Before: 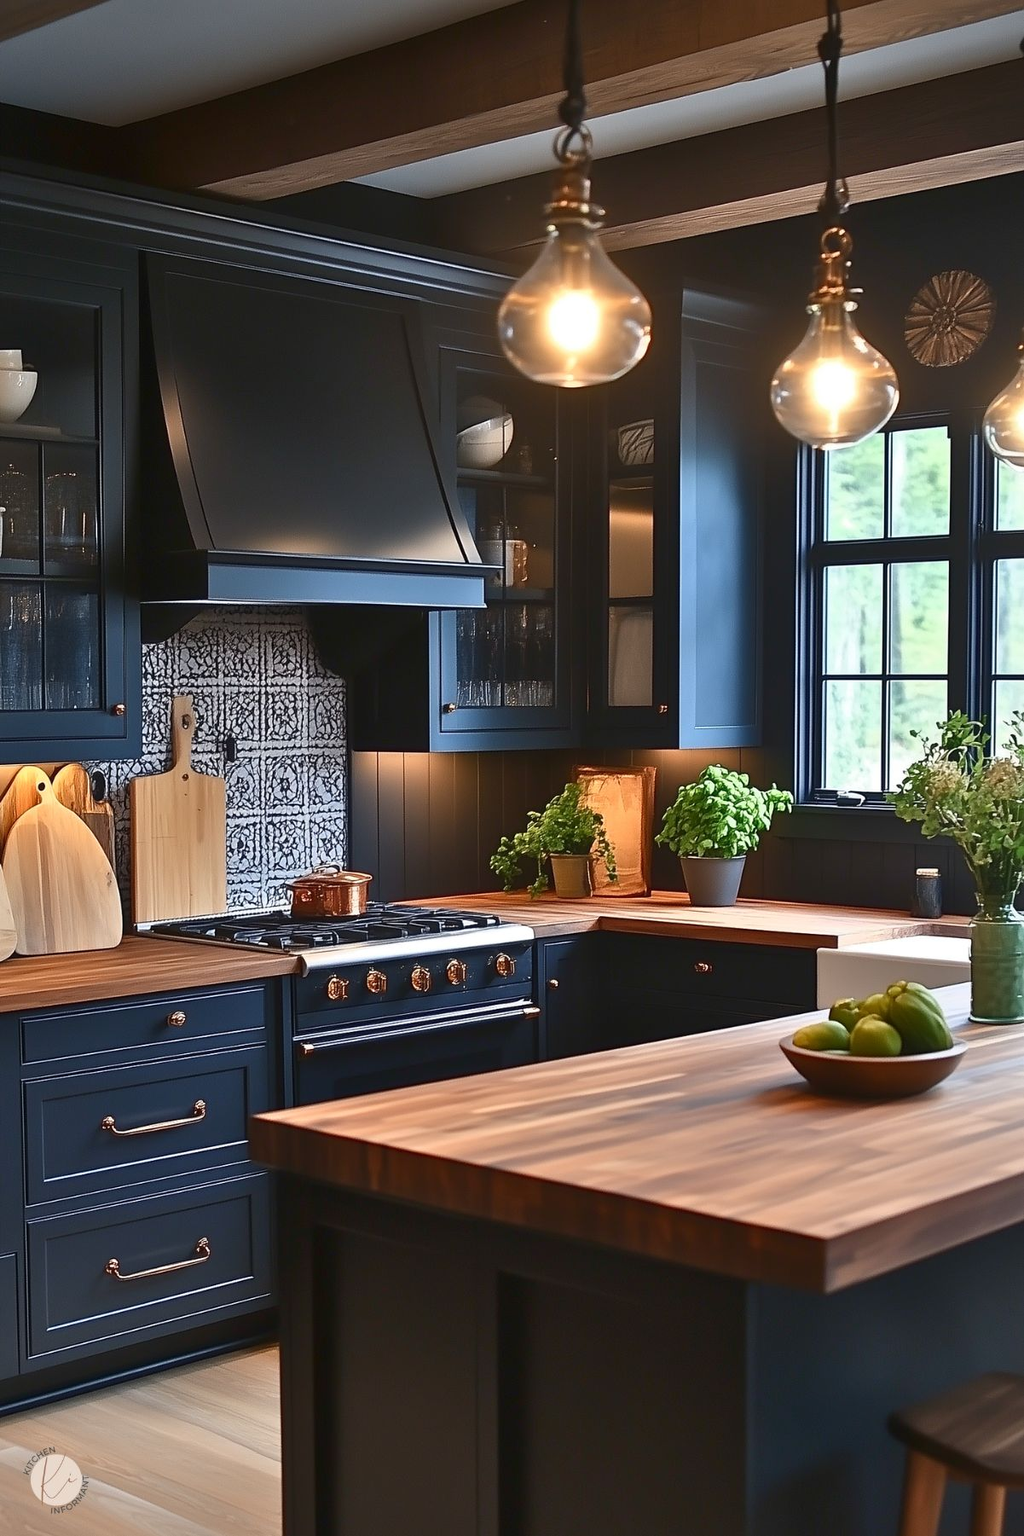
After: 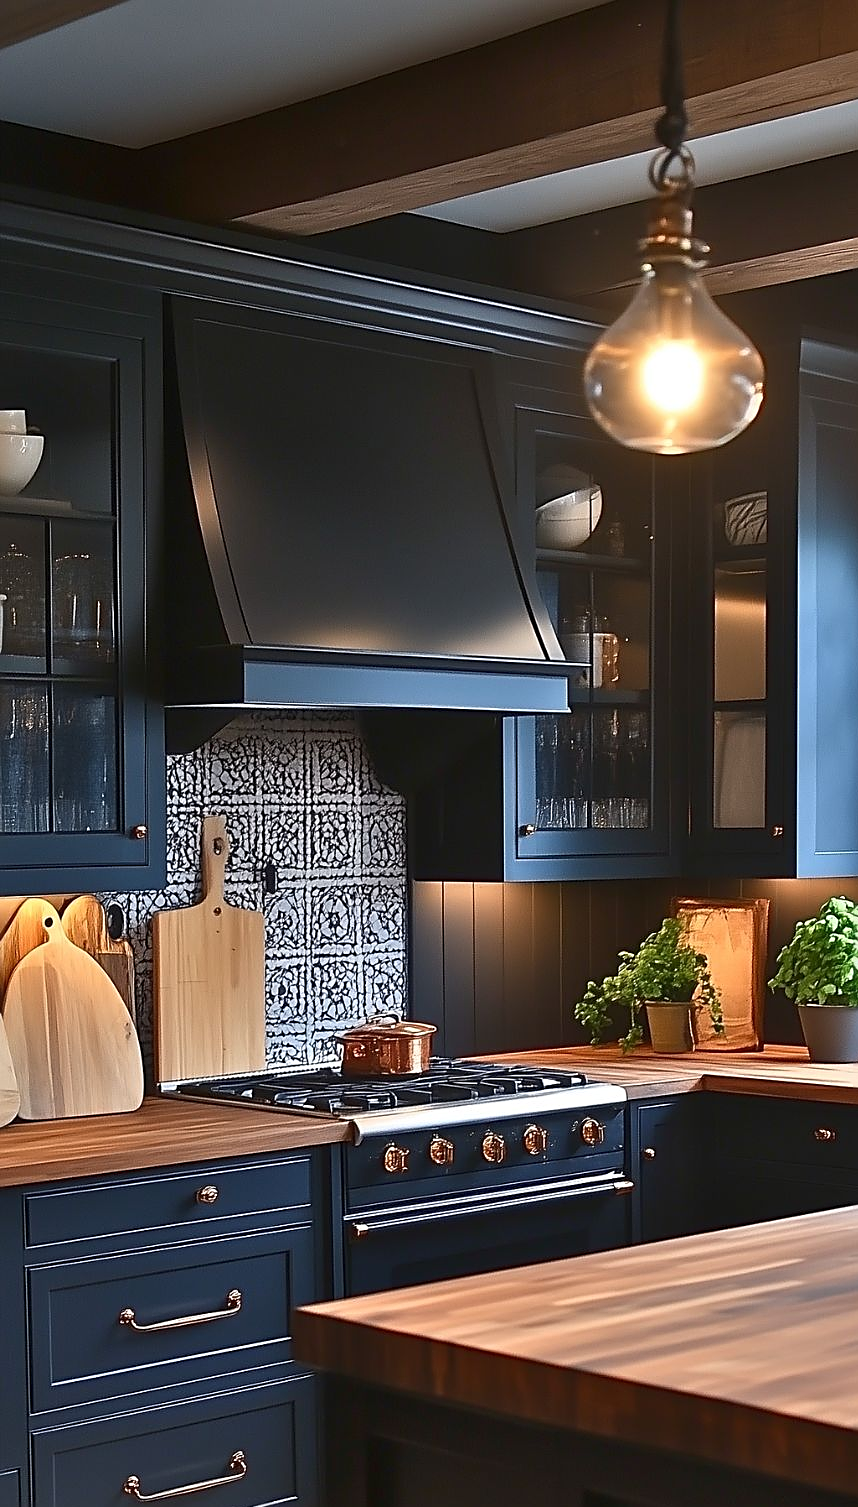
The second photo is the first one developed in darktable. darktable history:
crop: right 28.519%, bottom 16.312%
sharpen: on, module defaults
